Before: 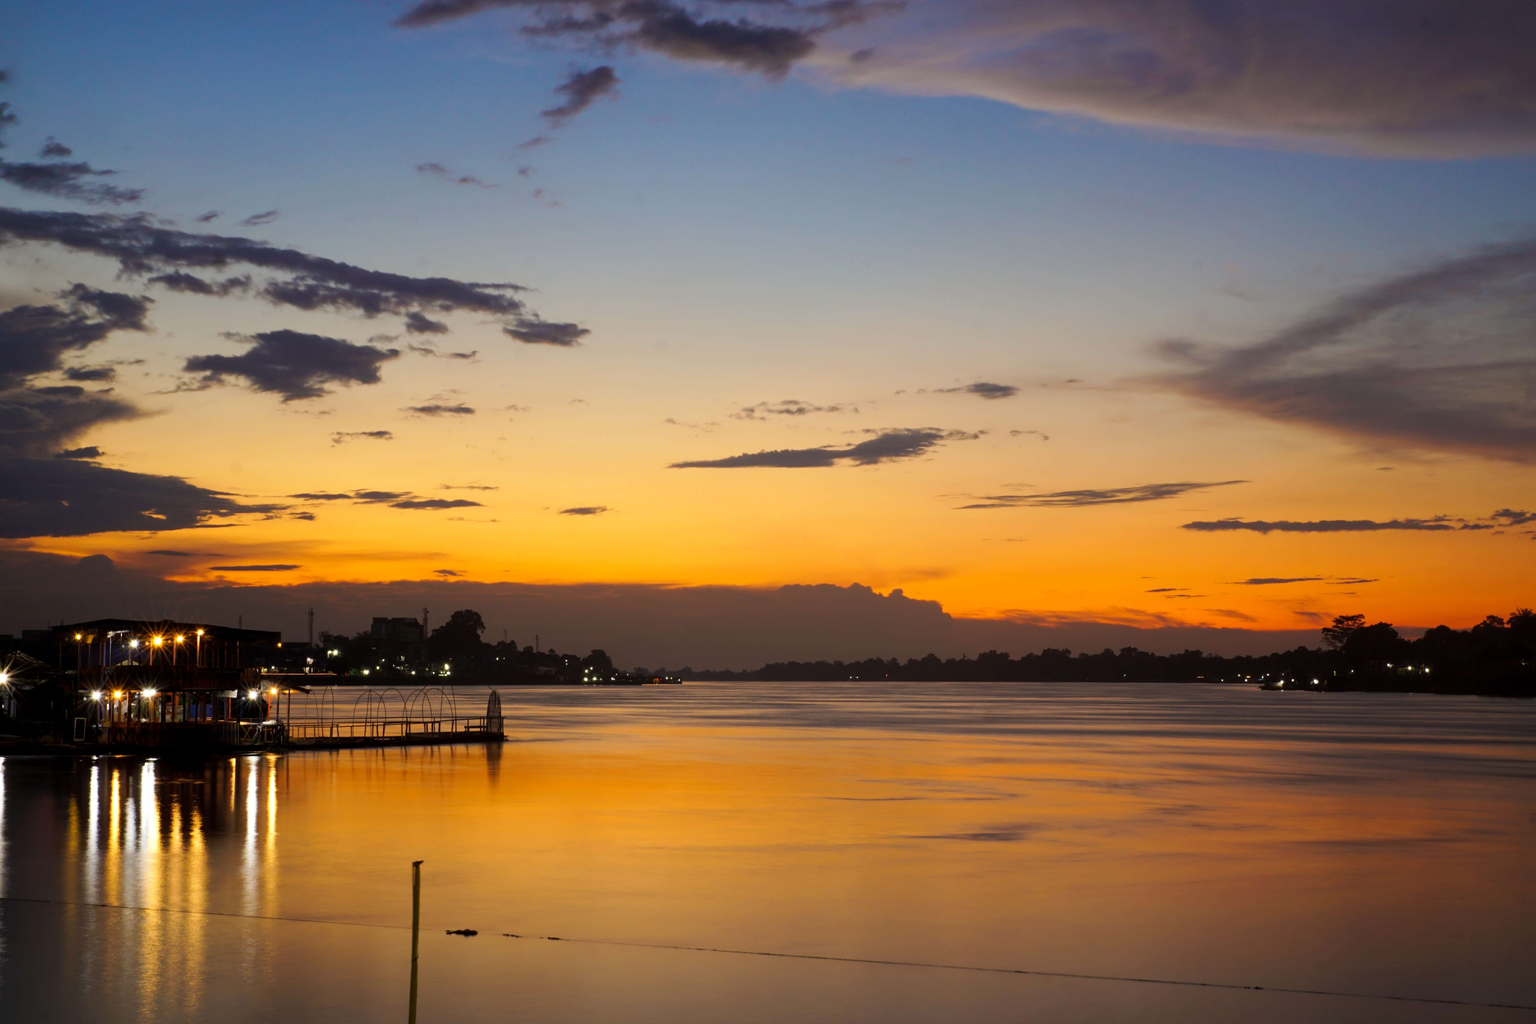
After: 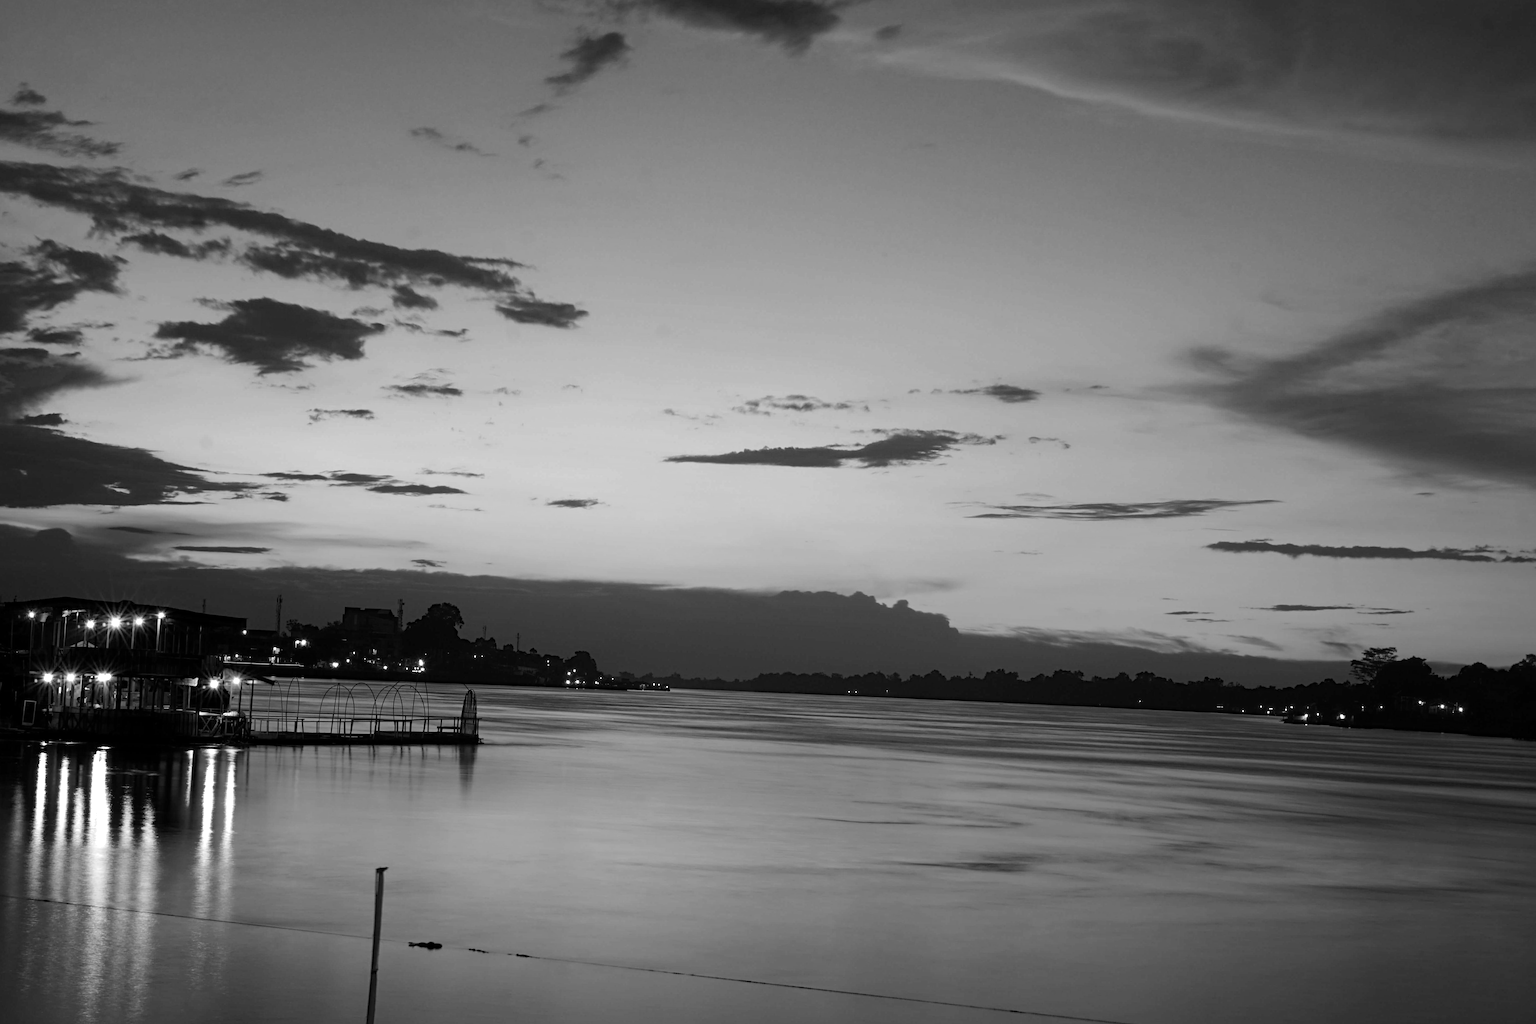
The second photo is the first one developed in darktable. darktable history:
monochrome: on, module defaults
haze removal: strength 0.29, distance 0.25, compatibility mode true, adaptive false
white balance: red 0.978, blue 0.999
contrast brightness saturation: contrast 0.04, saturation 0.16
tone equalizer: on, module defaults
crop and rotate: angle -2.38°
sharpen: on, module defaults
